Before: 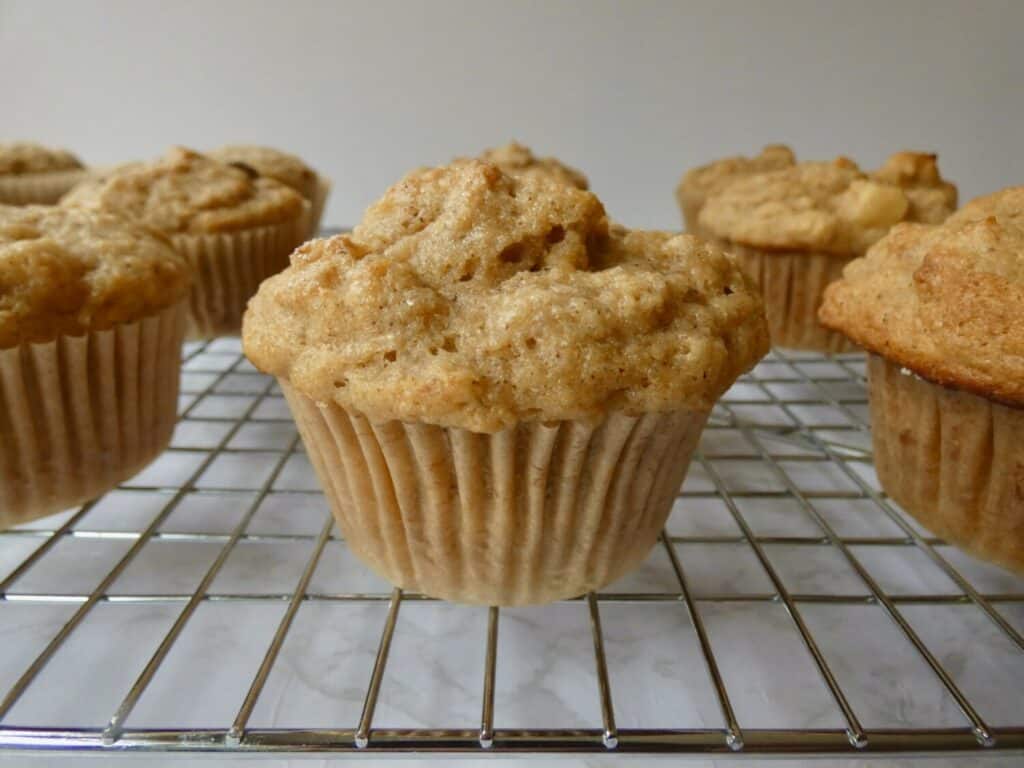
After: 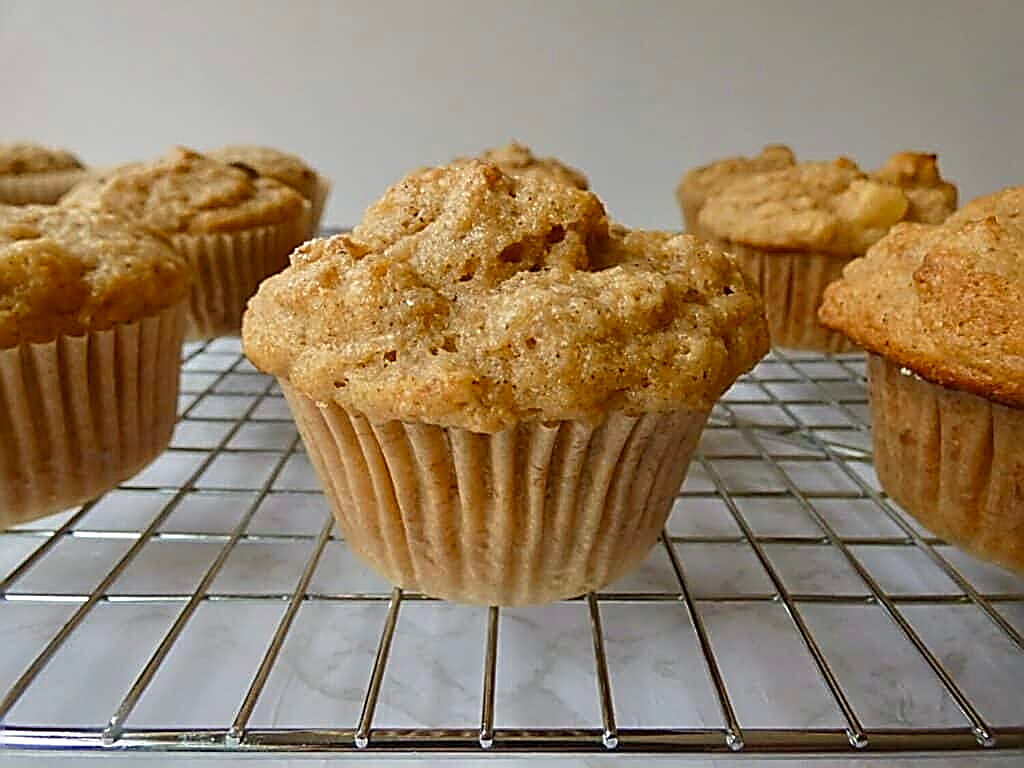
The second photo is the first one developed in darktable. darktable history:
sharpen: amount 1.992
